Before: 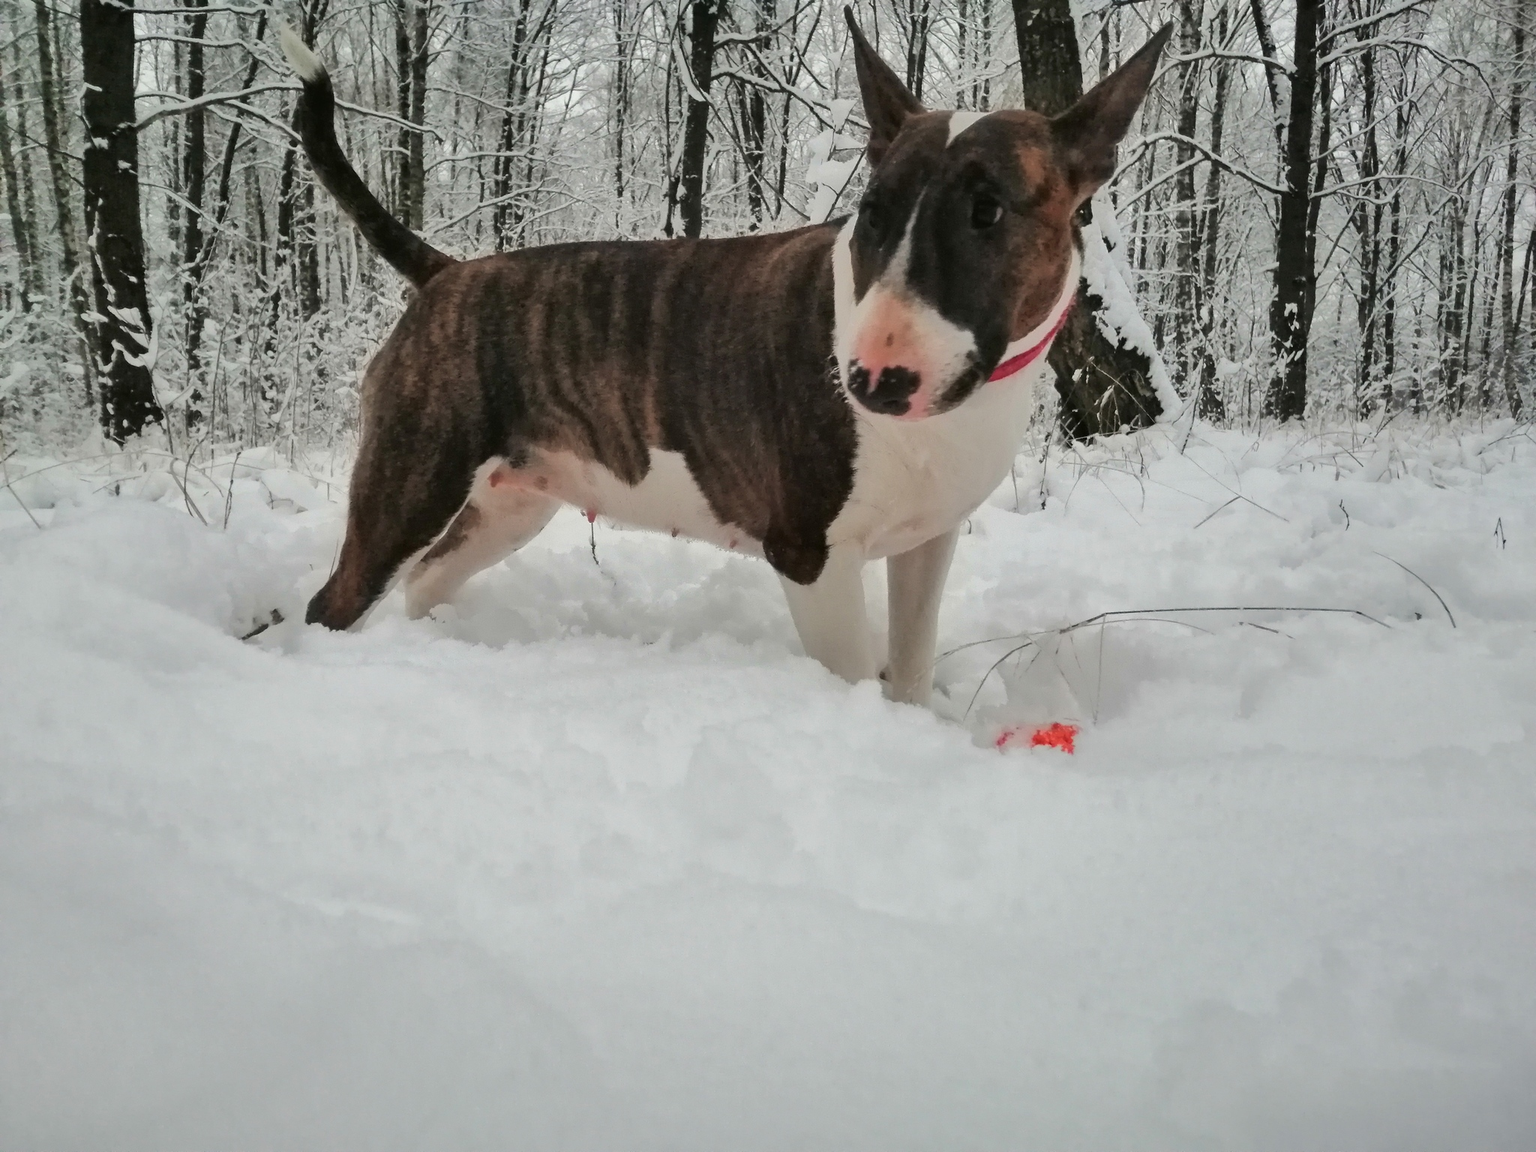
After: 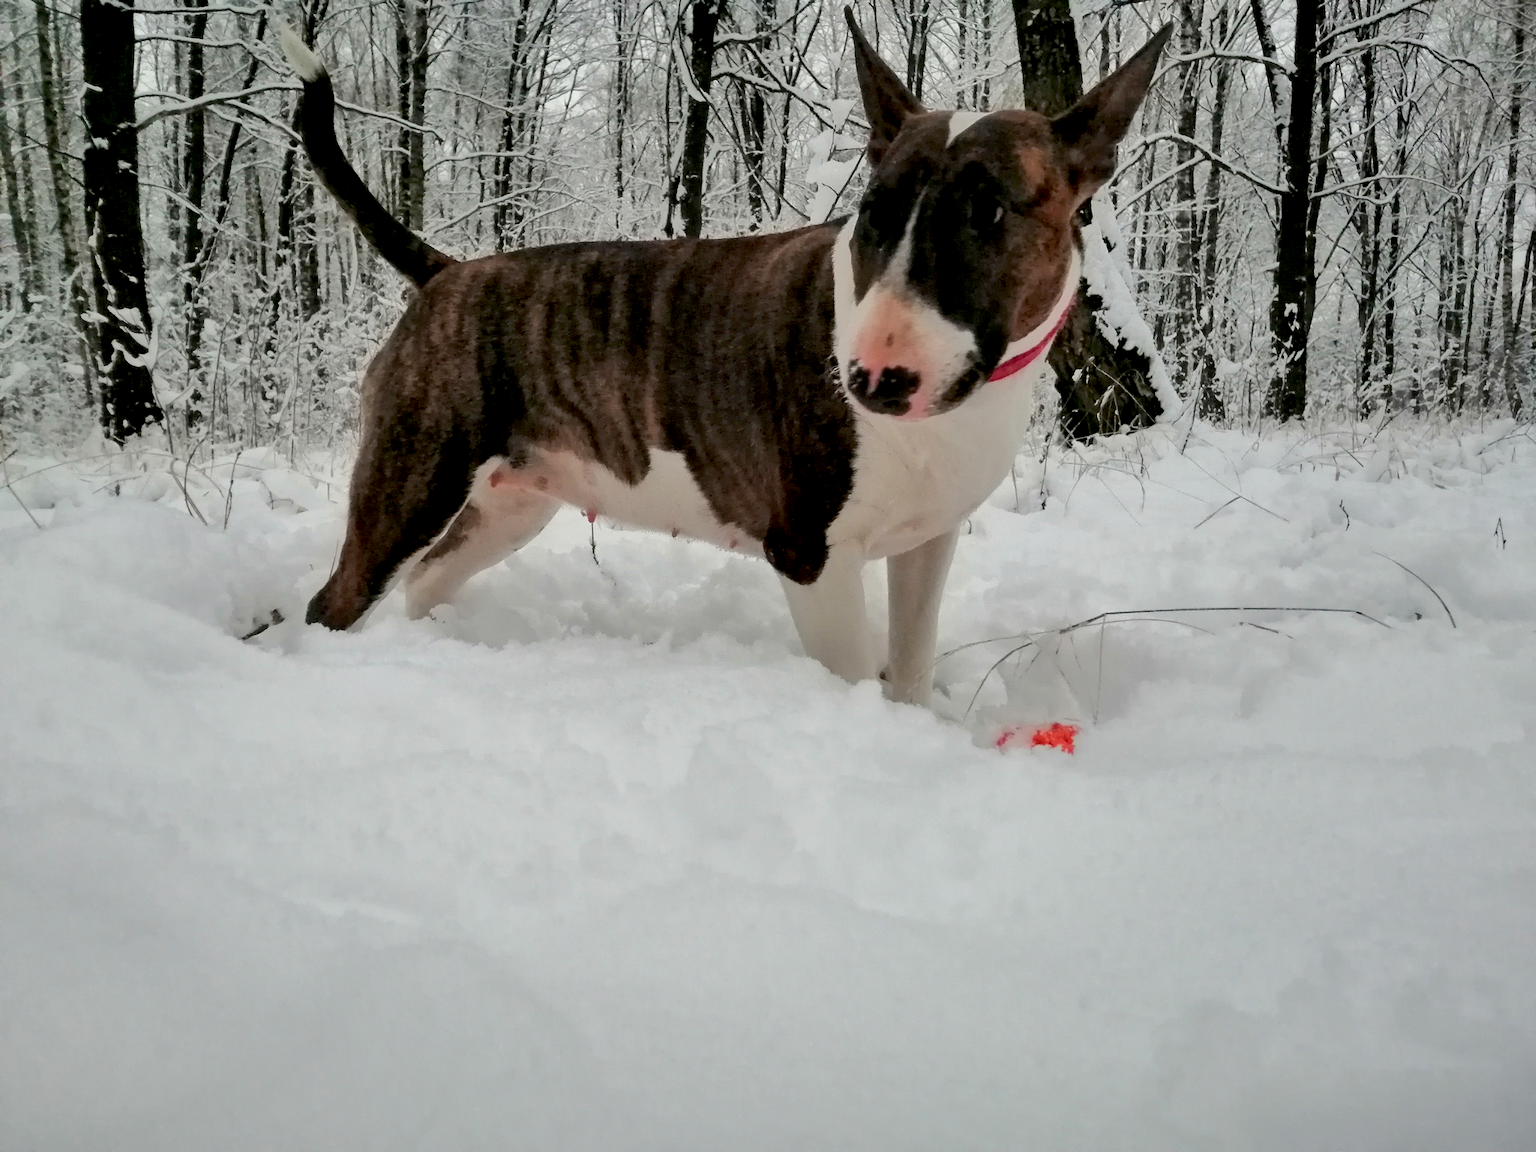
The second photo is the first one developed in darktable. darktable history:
exposure: black level correction 0.014, compensate highlight preservation false
